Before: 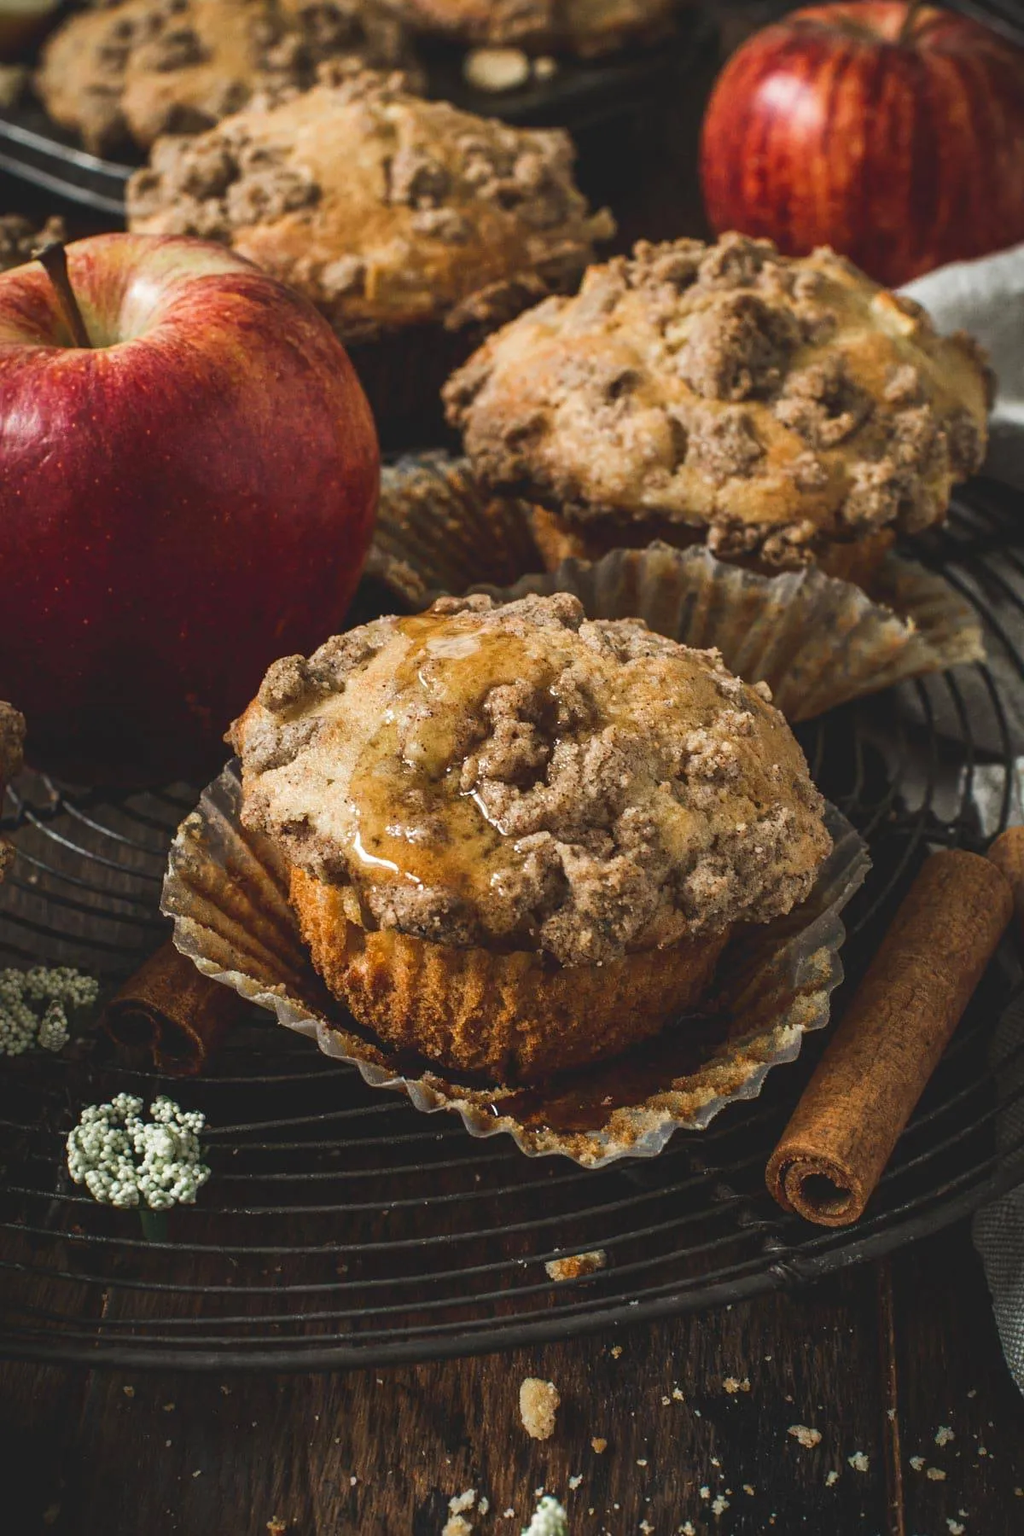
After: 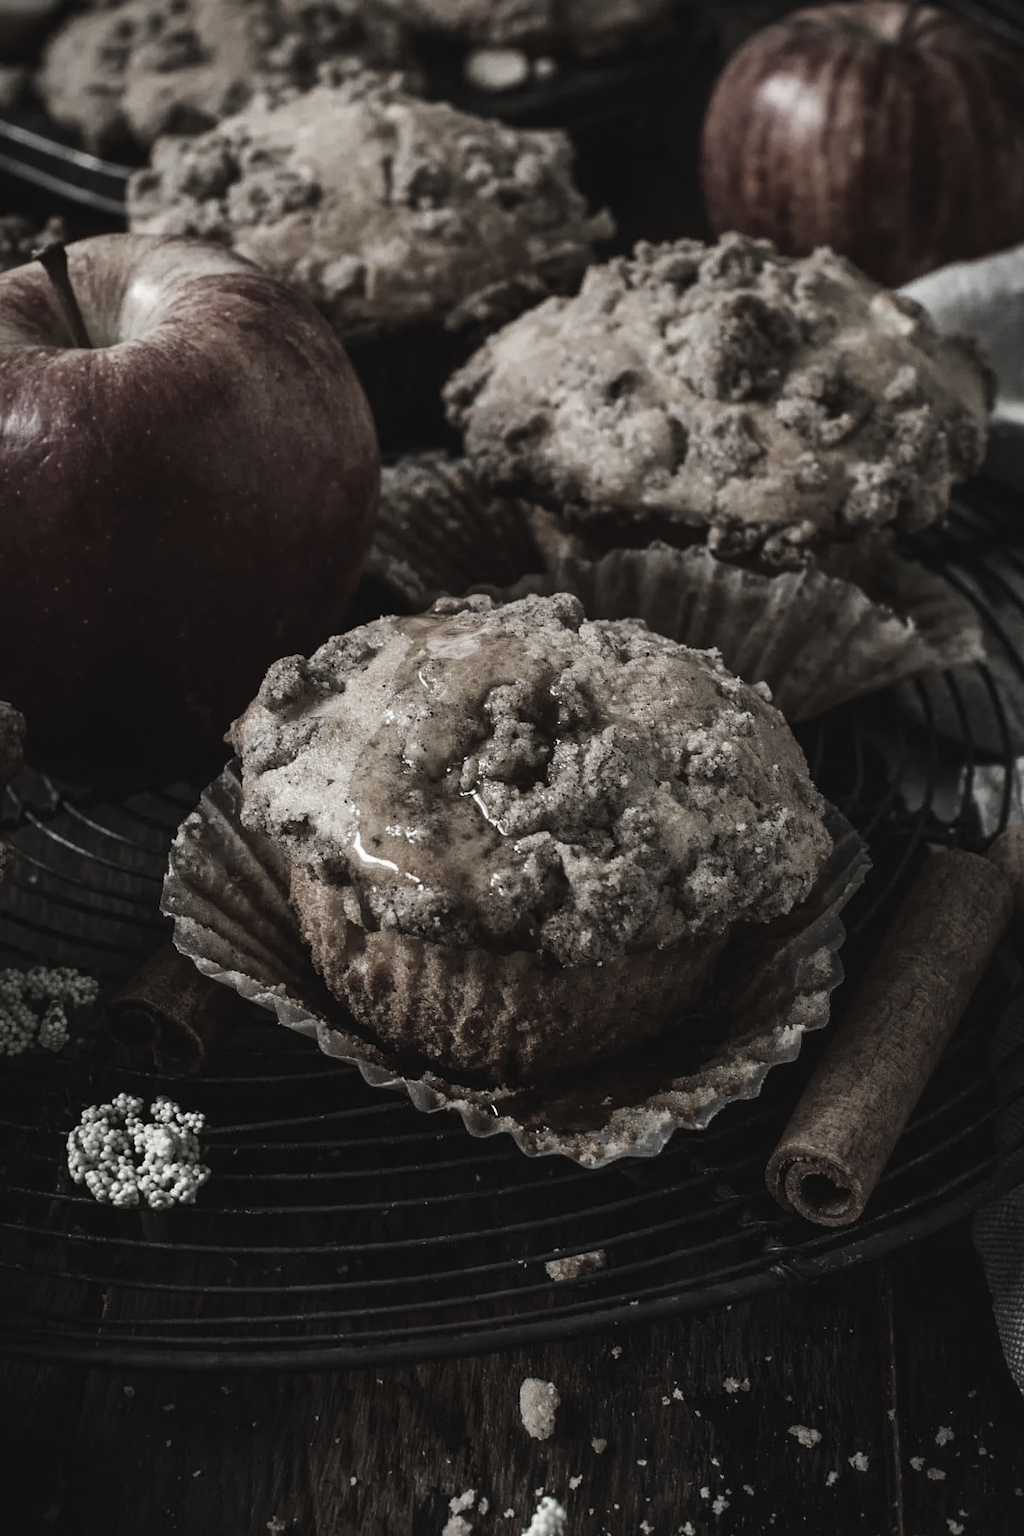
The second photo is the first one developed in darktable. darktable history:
color correction: highlights b* -0.052, saturation 0.162
contrast brightness saturation: brightness -0.198, saturation 0.084
